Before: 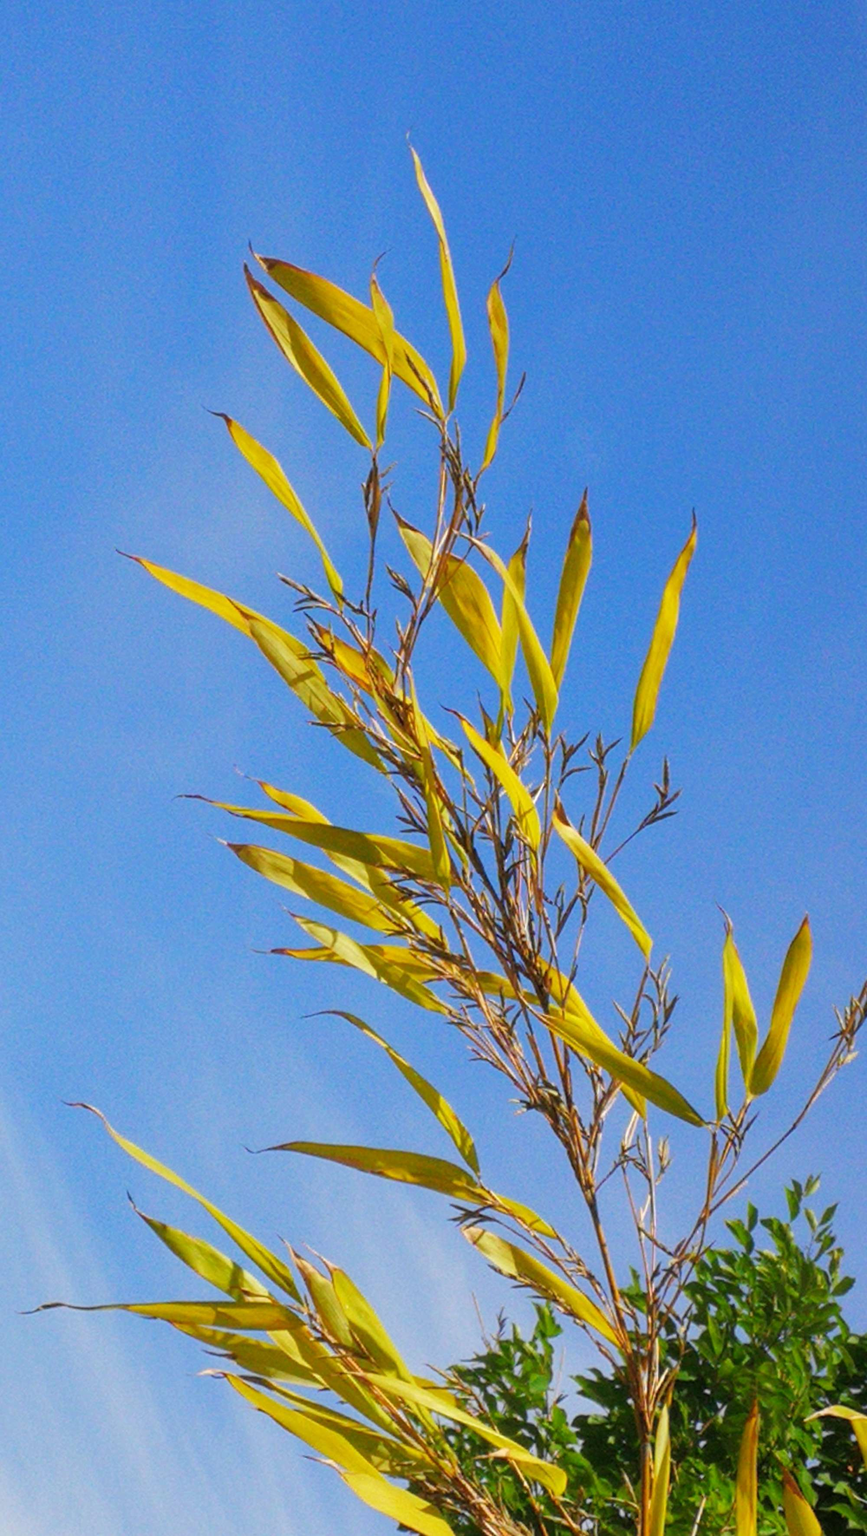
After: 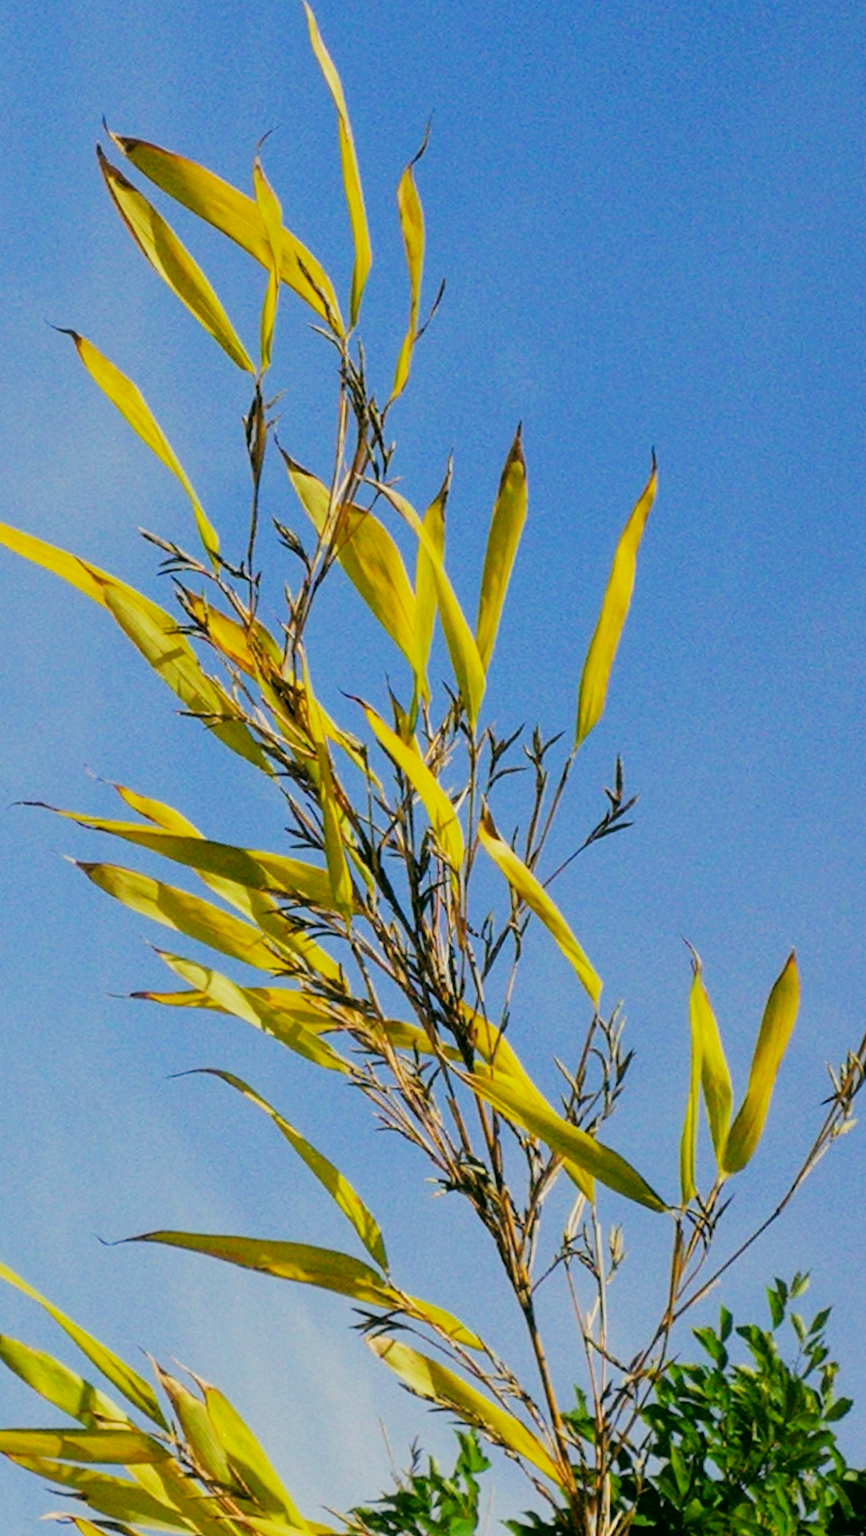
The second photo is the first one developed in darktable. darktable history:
crop: left 19.159%, top 9.58%, bottom 9.58%
filmic rgb: black relative exposure -5 EV, hardness 2.88, contrast 1.3, highlights saturation mix -30%
color correction: highlights a* -0.482, highlights b* 9.48, shadows a* -9.48, shadows b* 0.803
